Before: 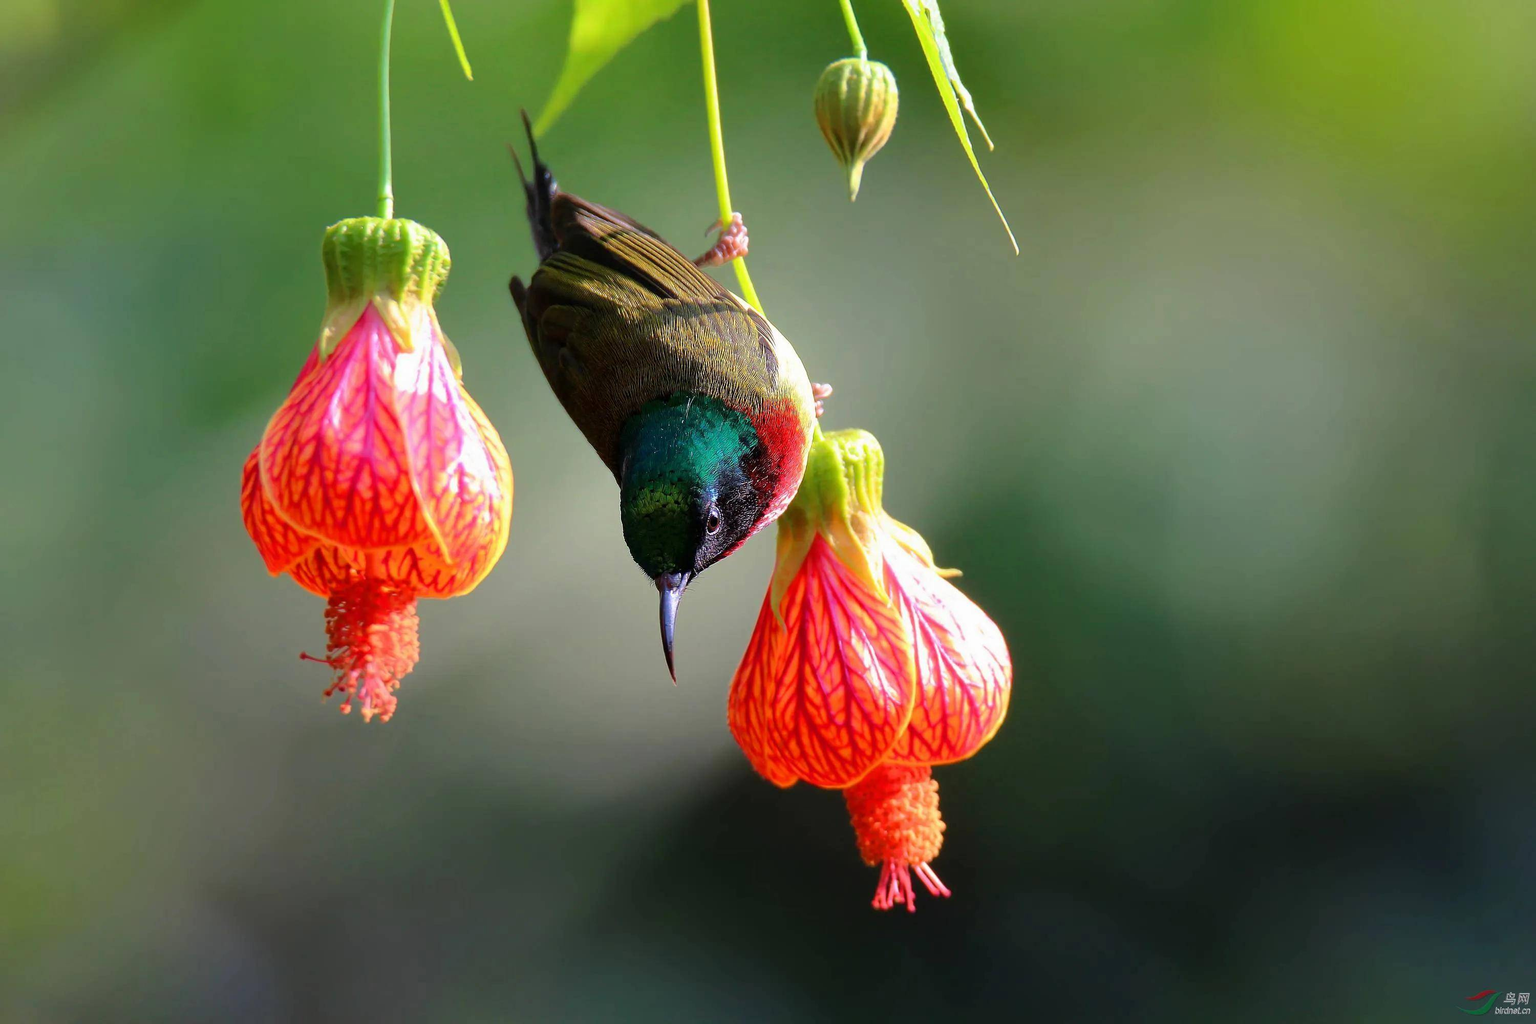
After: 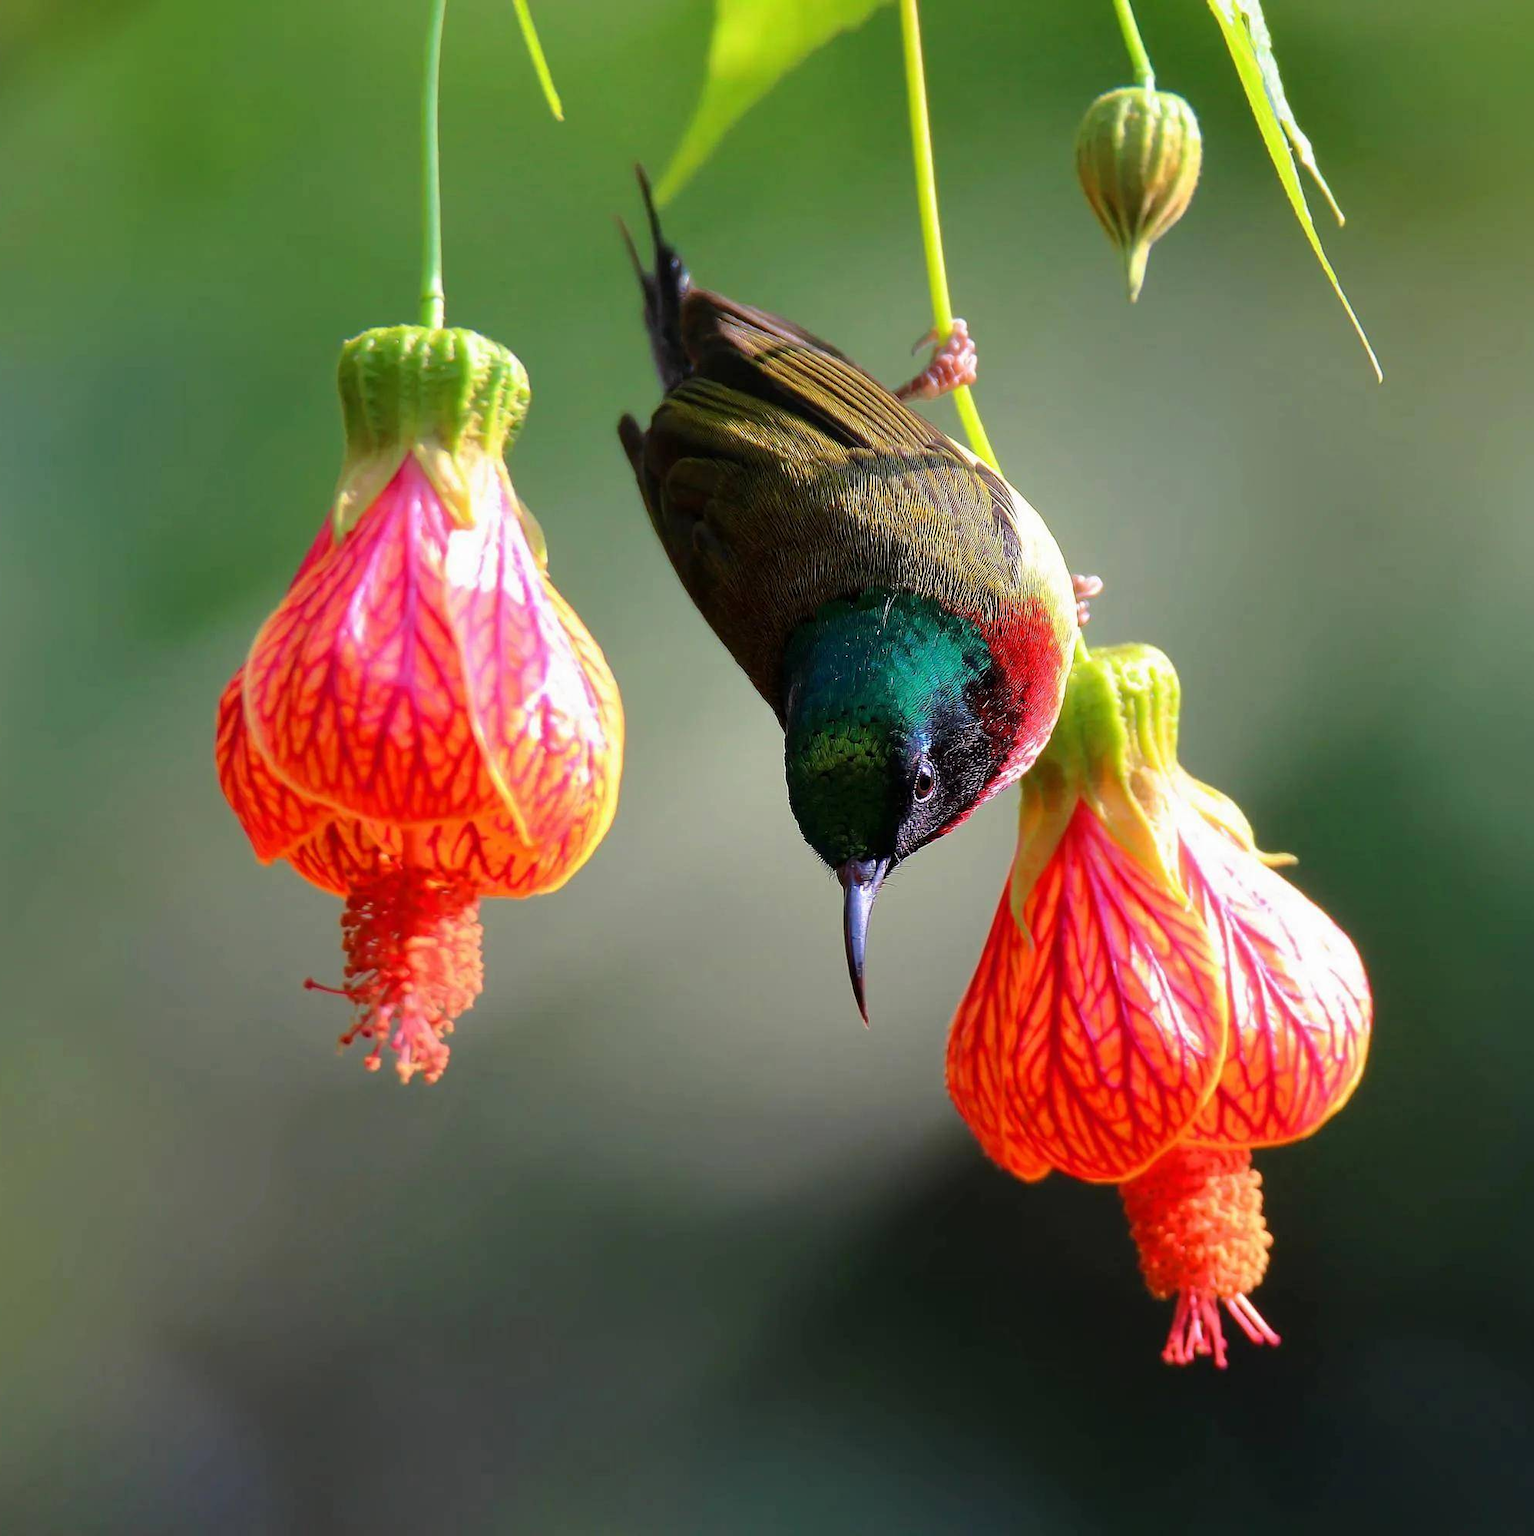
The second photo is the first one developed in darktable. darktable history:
crop and rotate: left 6.354%, right 27.037%
